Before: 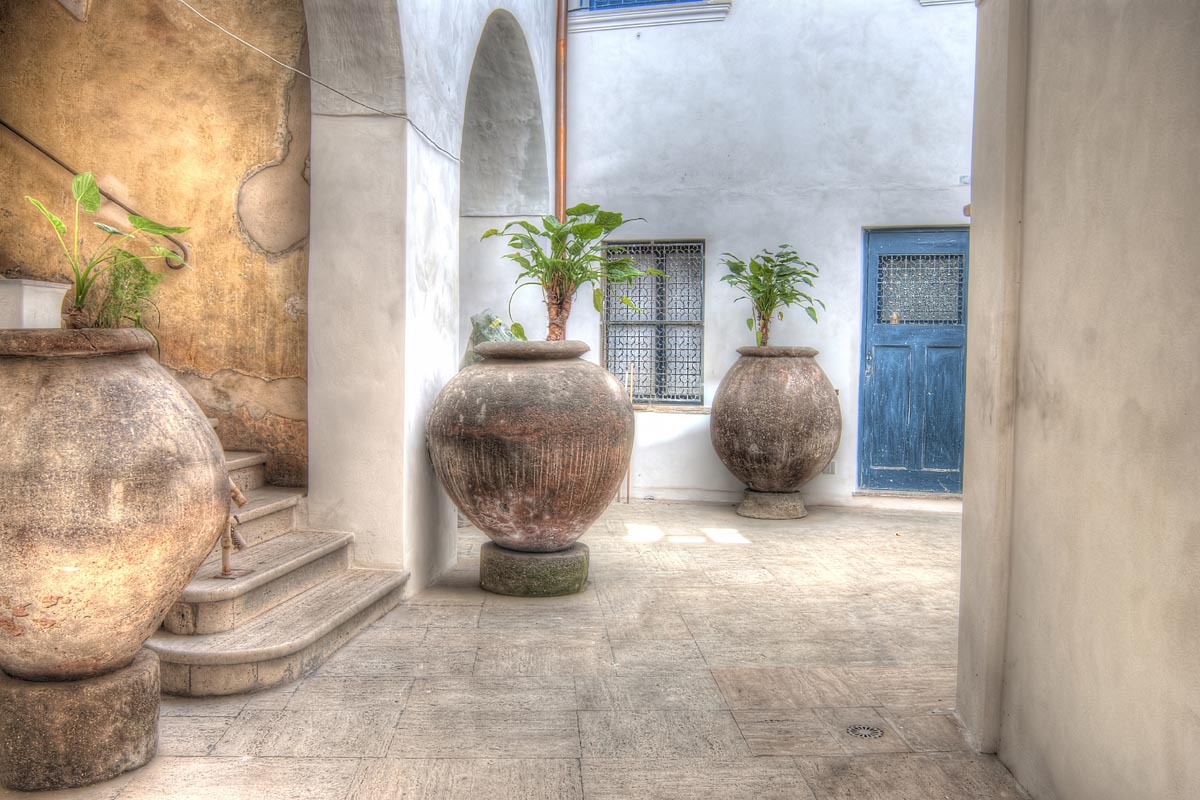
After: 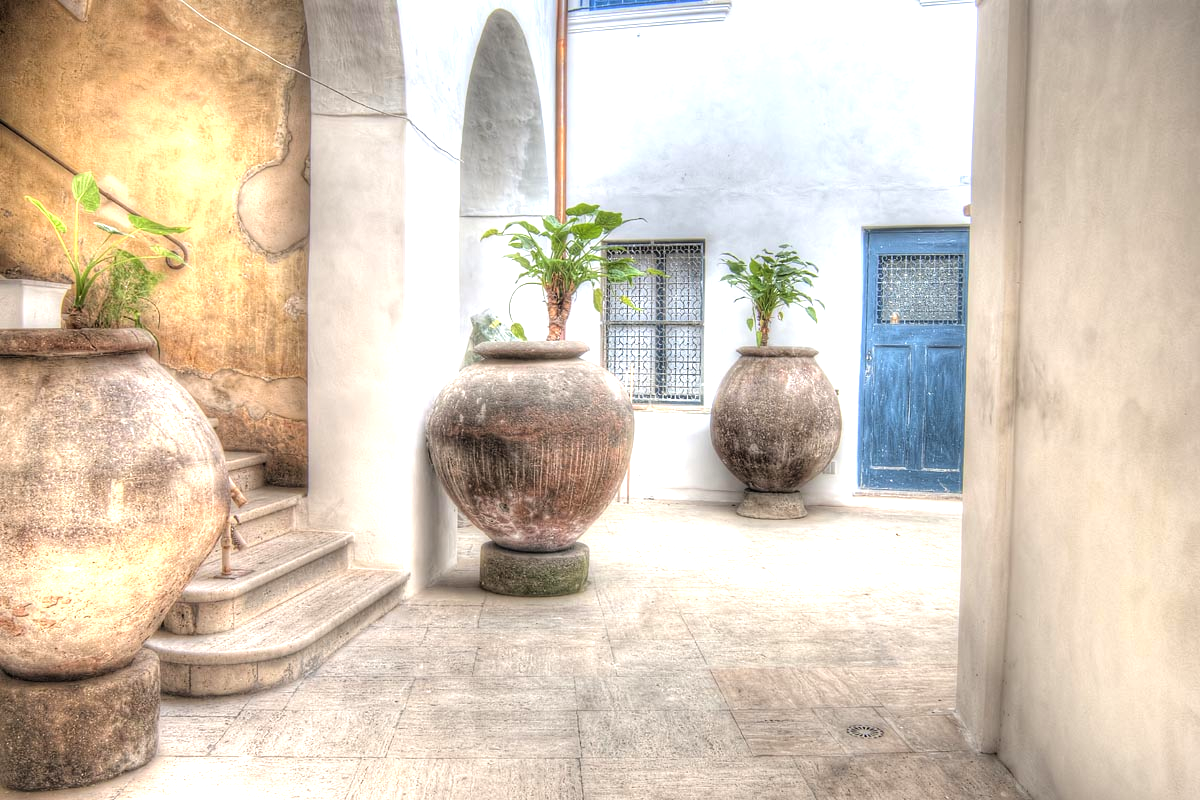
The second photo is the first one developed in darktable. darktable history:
tone equalizer: -8 EV -0.752 EV, -7 EV -0.673 EV, -6 EV -0.56 EV, -5 EV -0.39 EV, -3 EV 0.382 EV, -2 EV 0.6 EV, -1 EV 0.68 EV, +0 EV 0.734 EV, mask exposure compensation -0.5 EV
